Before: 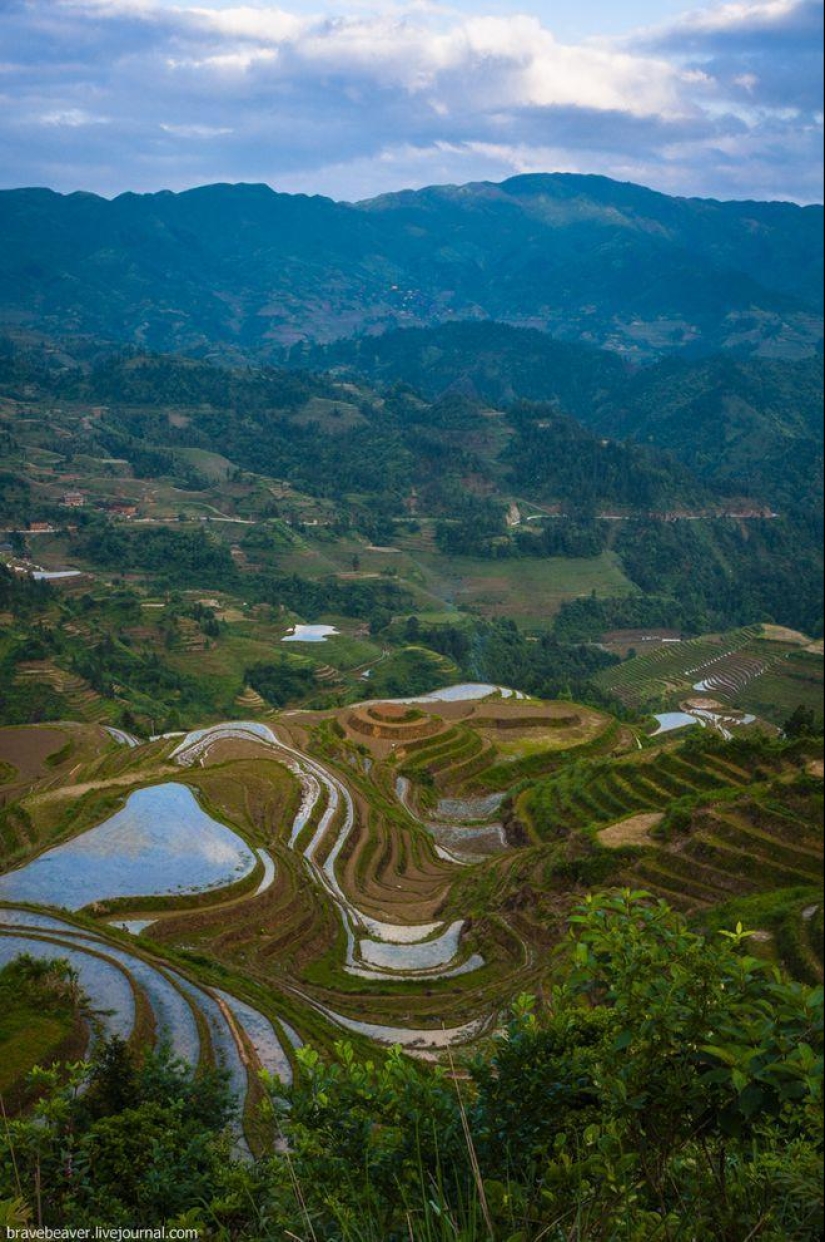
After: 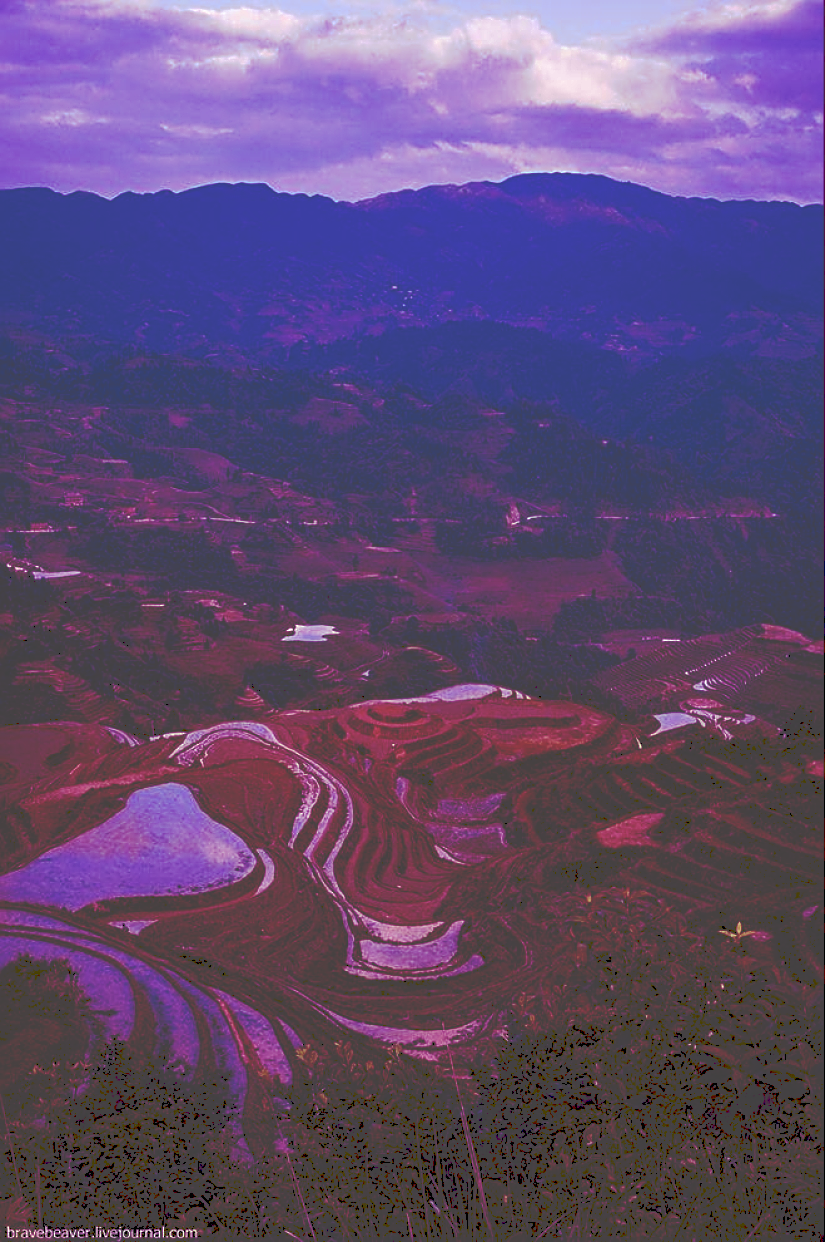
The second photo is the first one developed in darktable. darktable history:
sharpen: amount 0.75
color balance: mode lift, gamma, gain (sRGB), lift [1, 1, 0.101, 1]
tone curve: curves: ch0 [(0, 0) (0.003, 0.277) (0.011, 0.277) (0.025, 0.279) (0.044, 0.282) (0.069, 0.286) (0.1, 0.289) (0.136, 0.294) (0.177, 0.318) (0.224, 0.345) (0.277, 0.379) (0.335, 0.425) (0.399, 0.481) (0.468, 0.542) (0.543, 0.594) (0.623, 0.662) (0.709, 0.731) (0.801, 0.792) (0.898, 0.851) (1, 1)], preserve colors none
